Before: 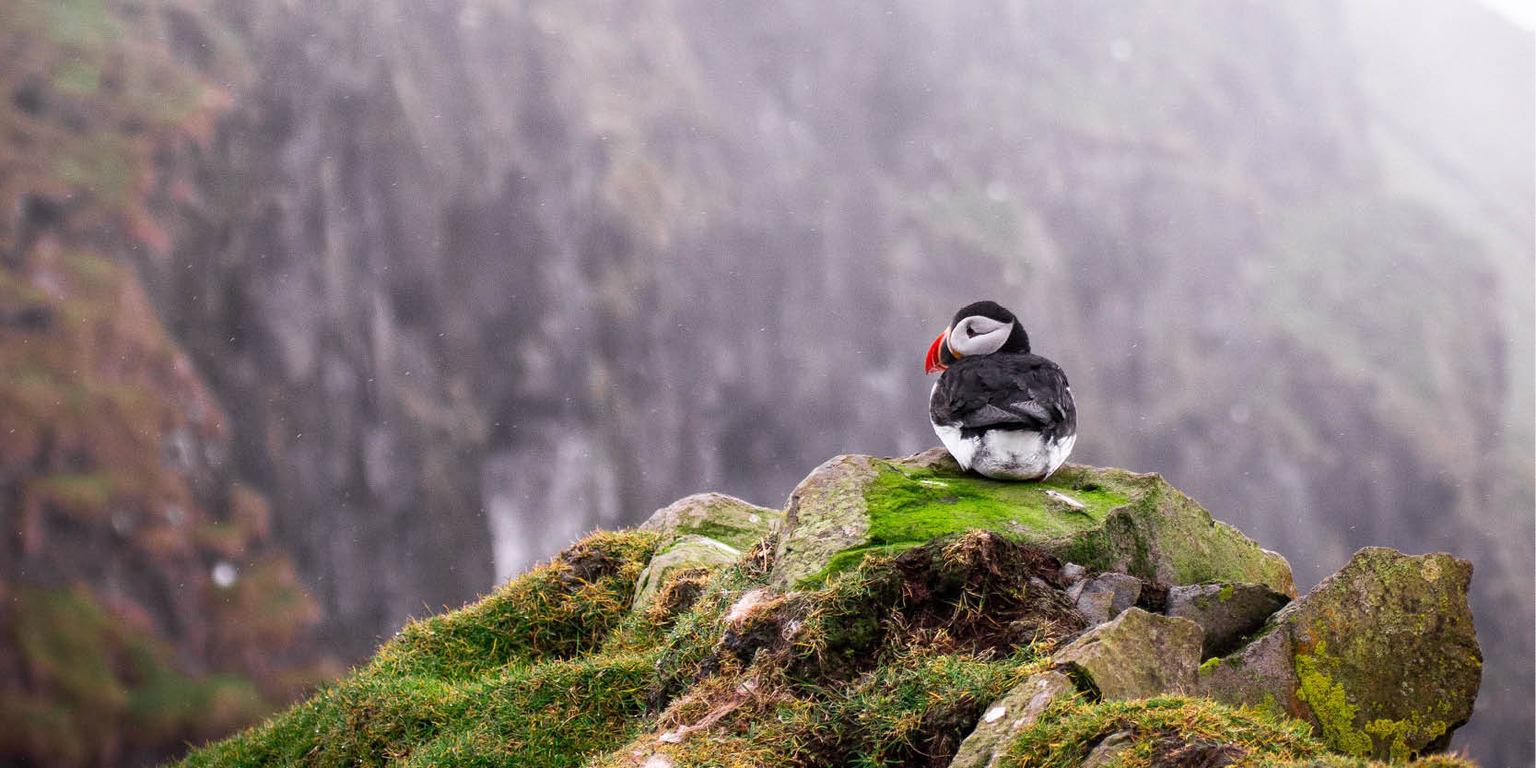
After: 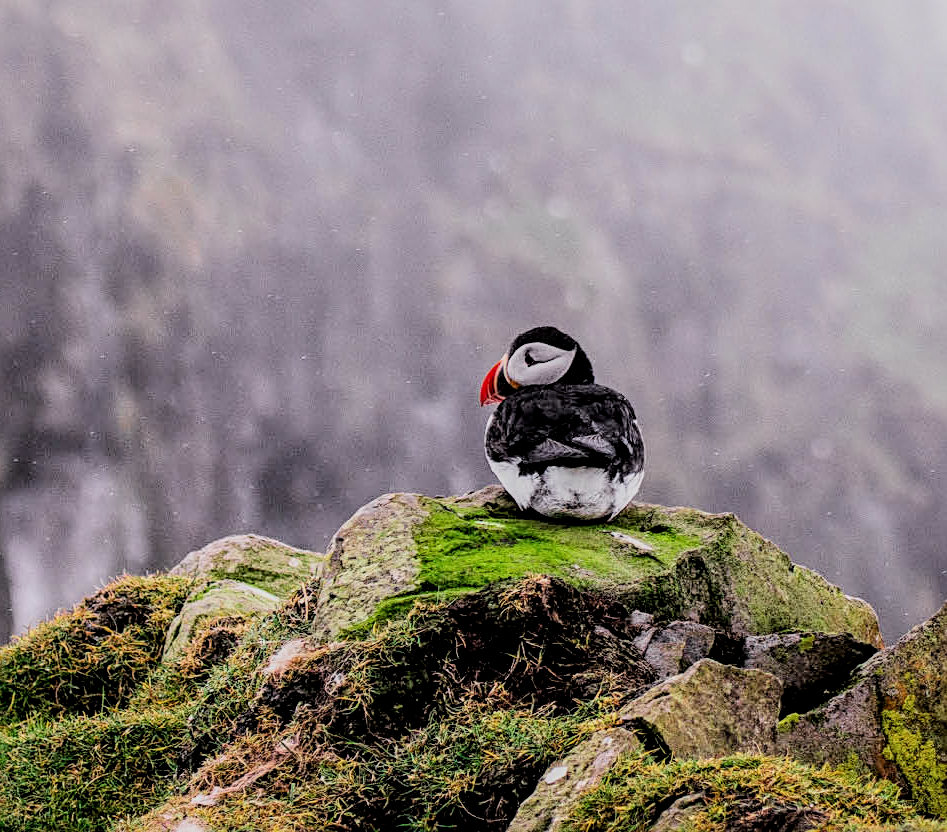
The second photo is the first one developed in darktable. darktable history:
crop: left 31.466%, top 0.016%, right 11.699%
sharpen: radius 2.791
local contrast: detail 130%
filmic rgb: black relative exposure -4.17 EV, white relative exposure 5.16 EV, threshold 3.05 EV, hardness 2.05, contrast 1.166, color science v6 (2022), enable highlight reconstruction true
